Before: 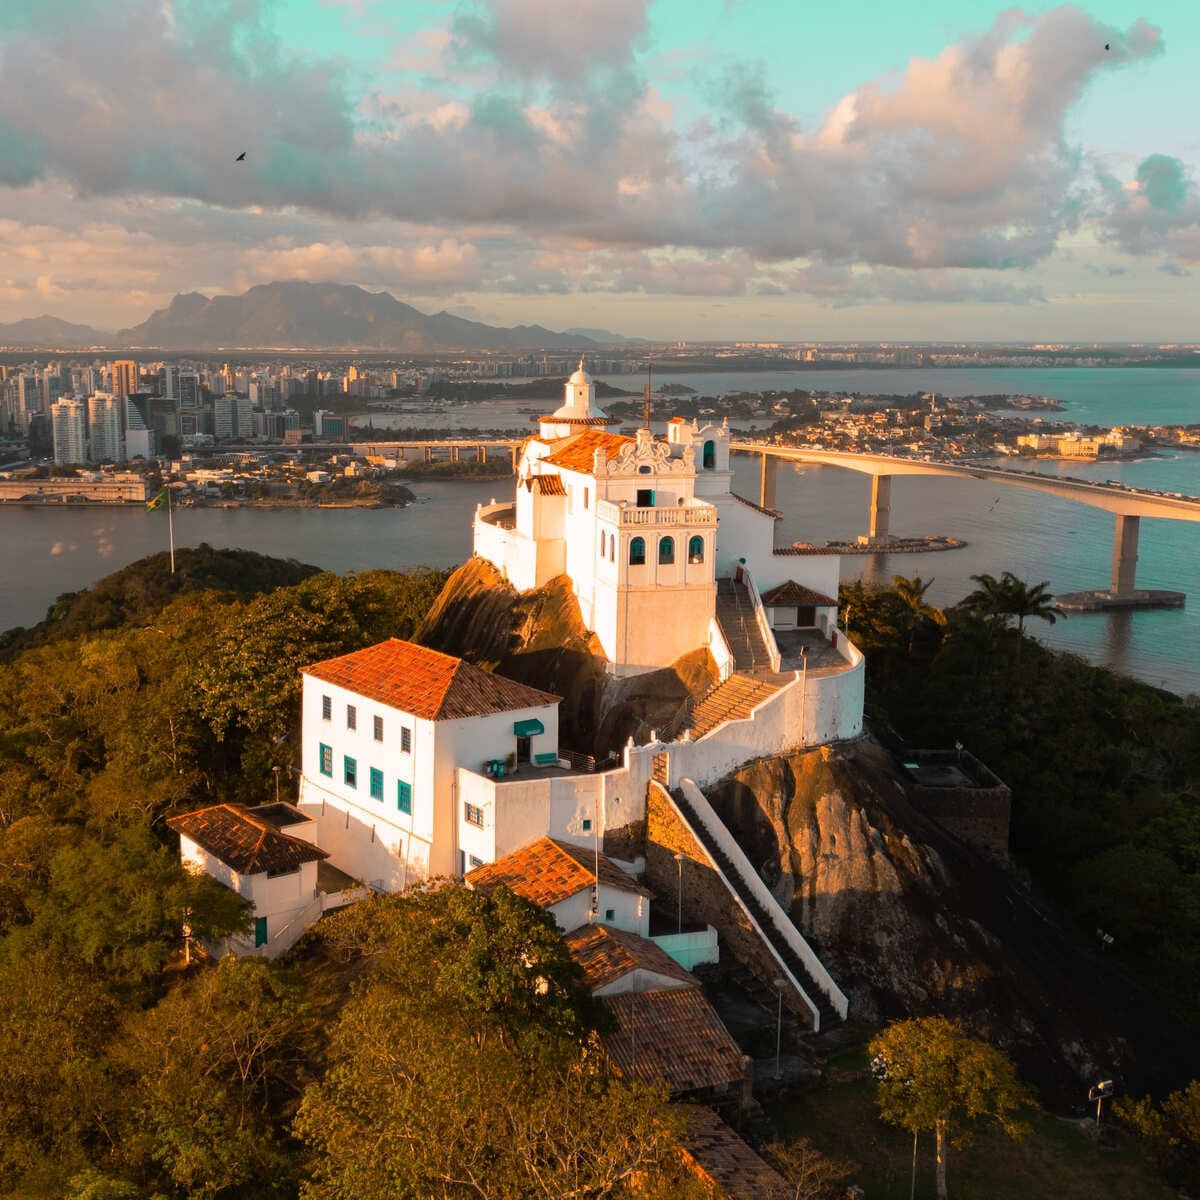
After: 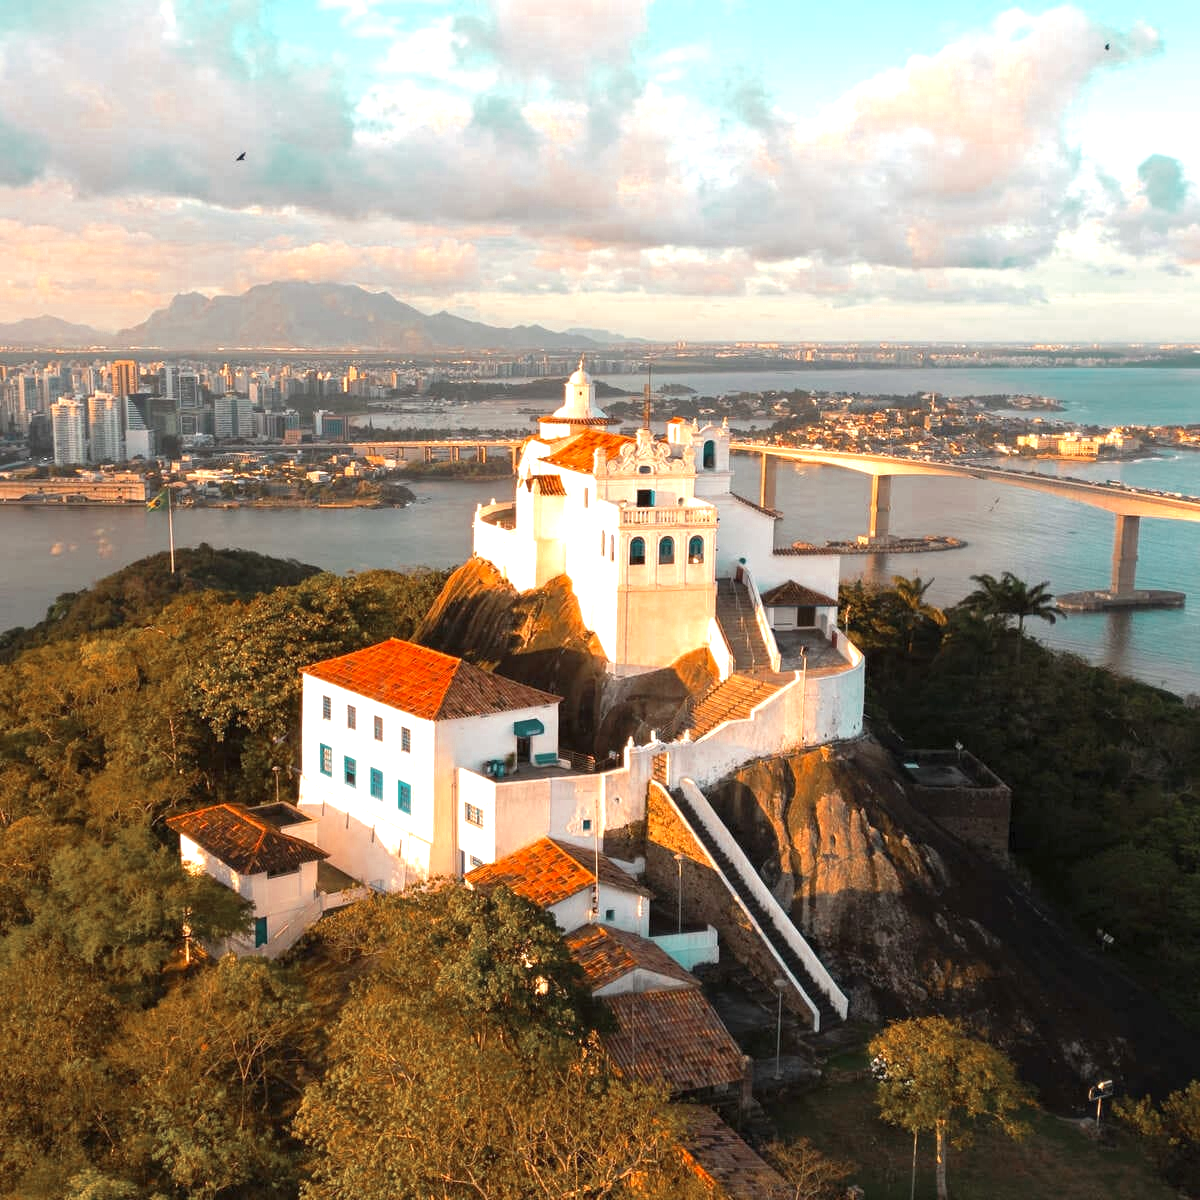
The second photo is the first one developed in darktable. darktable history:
exposure: exposure 1.092 EV, compensate highlight preservation false
color zones: curves: ch0 [(0, 0.5) (0.125, 0.4) (0.25, 0.5) (0.375, 0.4) (0.5, 0.4) (0.625, 0.35) (0.75, 0.35) (0.875, 0.5)]; ch1 [(0, 0.35) (0.125, 0.45) (0.25, 0.35) (0.375, 0.35) (0.5, 0.35) (0.625, 0.35) (0.75, 0.45) (0.875, 0.35)]; ch2 [(0, 0.6) (0.125, 0.5) (0.25, 0.5) (0.375, 0.6) (0.5, 0.6) (0.625, 0.5) (0.75, 0.5) (0.875, 0.5)]
